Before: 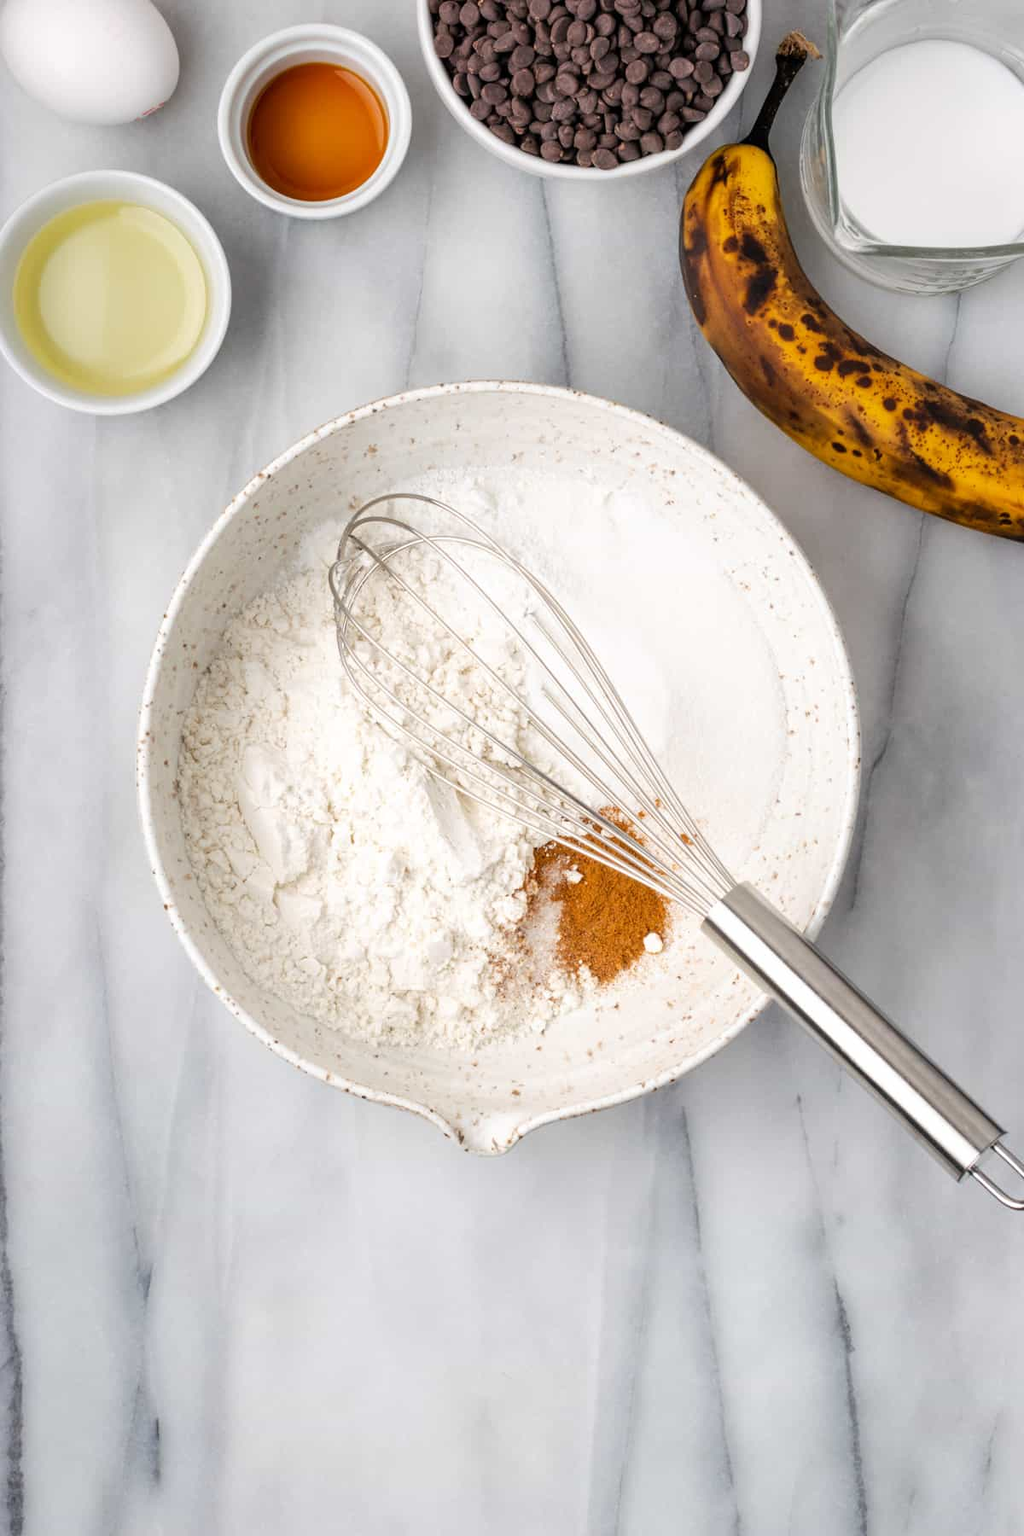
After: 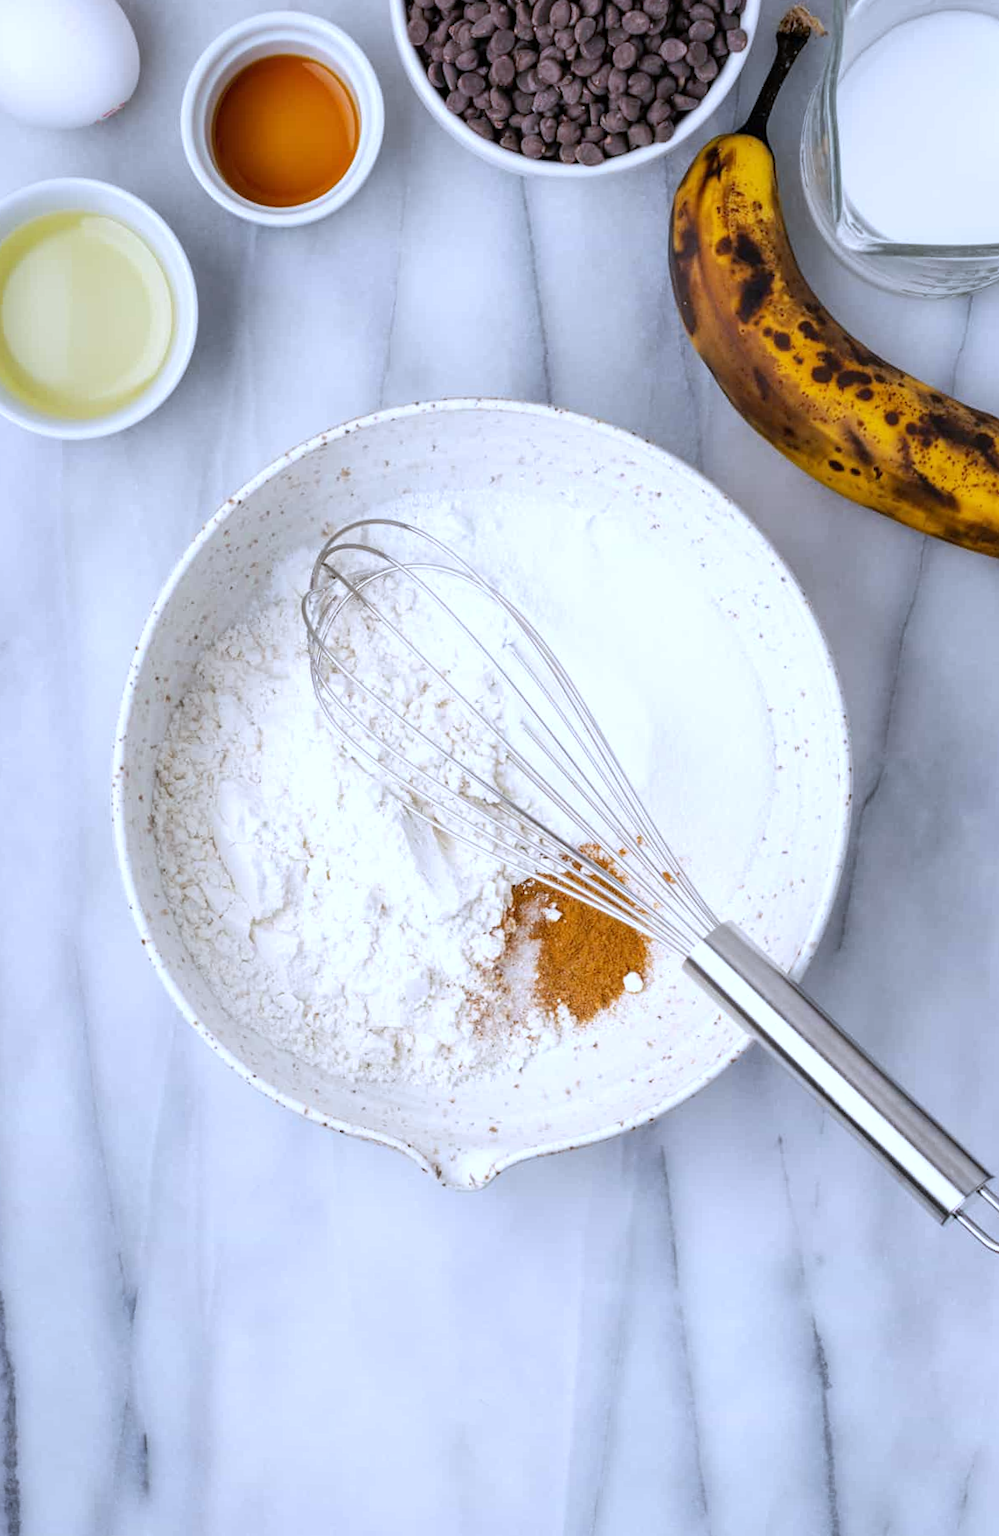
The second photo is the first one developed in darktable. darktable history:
rotate and perspective: rotation 0.074°, lens shift (vertical) 0.096, lens shift (horizontal) -0.041, crop left 0.043, crop right 0.952, crop top 0.024, crop bottom 0.979
white balance: red 0.948, green 1.02, blue 1.176
